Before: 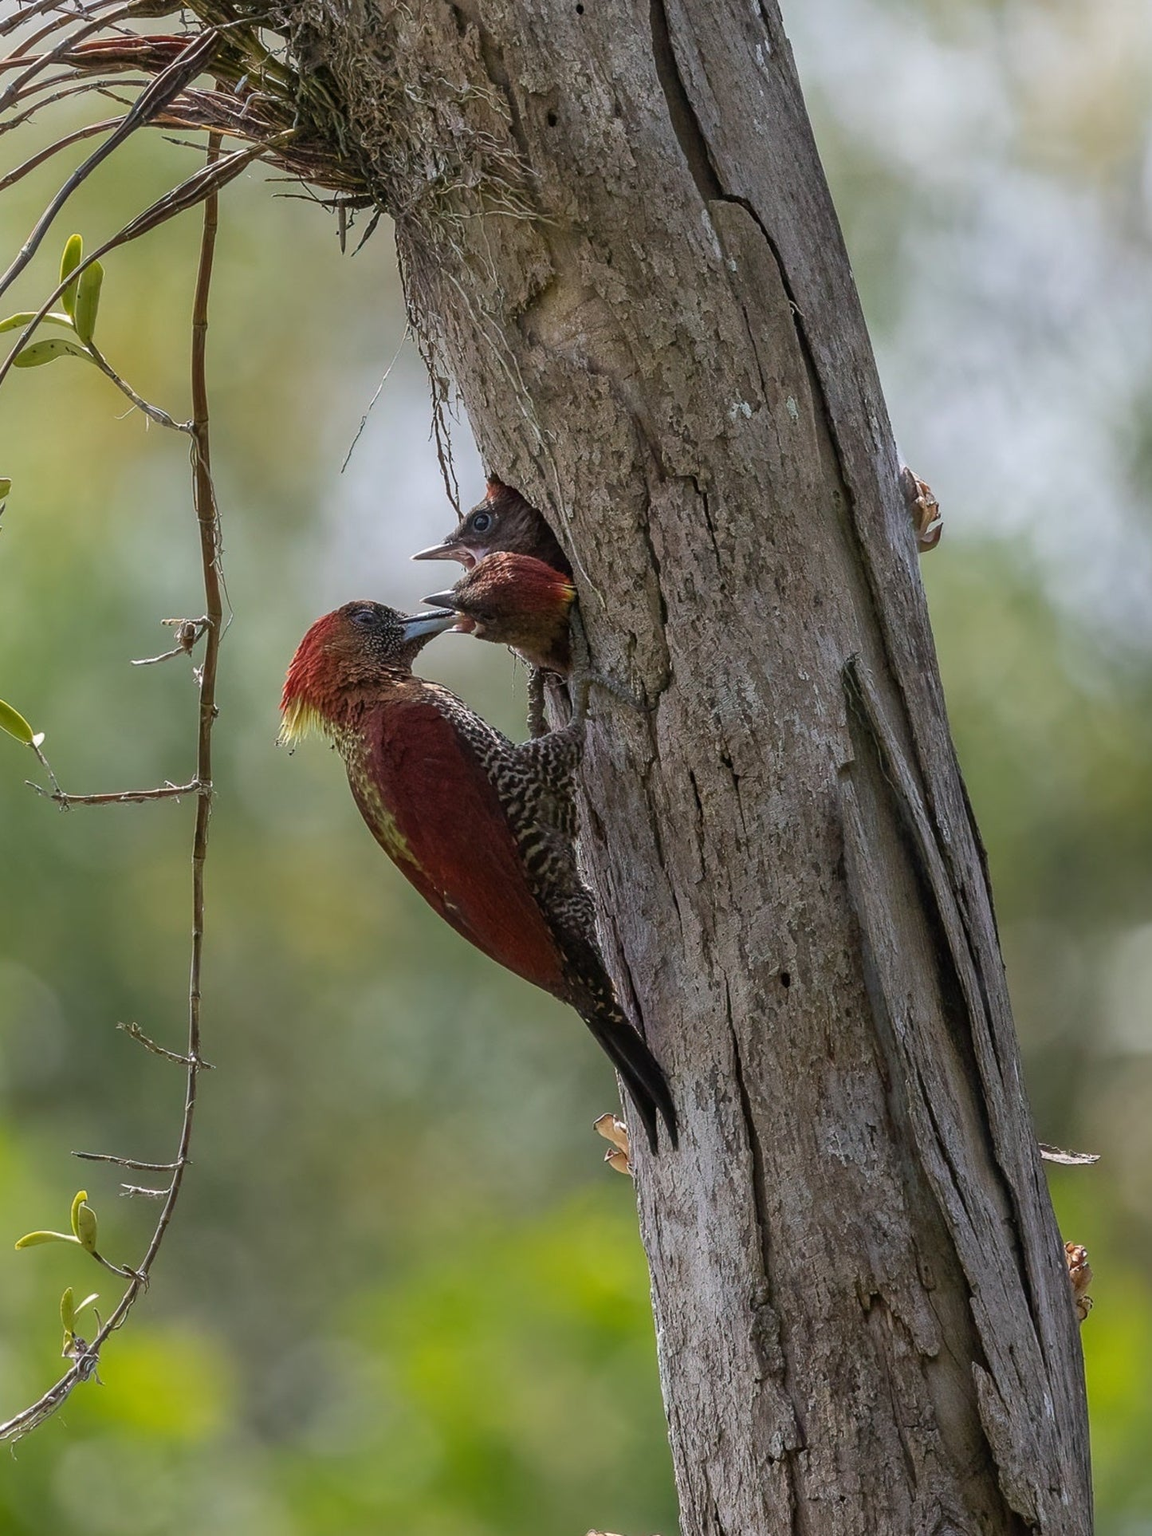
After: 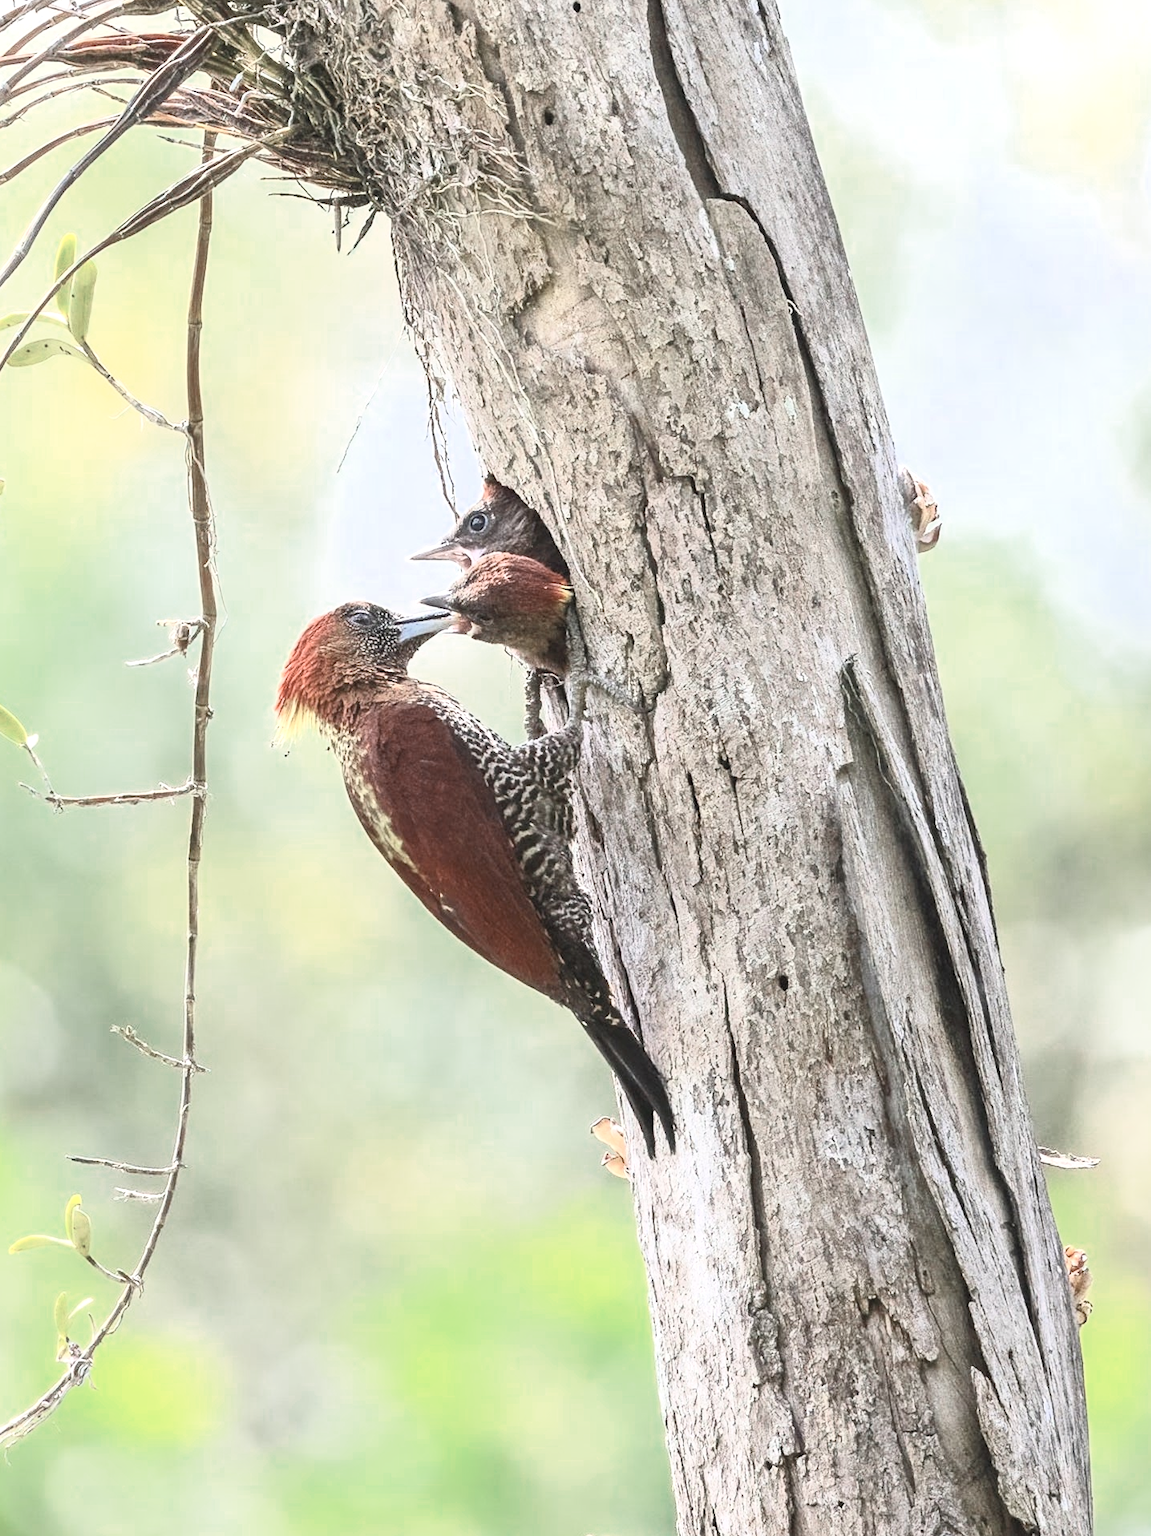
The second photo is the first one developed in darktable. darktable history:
exposure: black level correction 0, exposure 1.2 EV, compensate exposure bias true, compensate highlight preservation false
crop and rotate: left 0.614%, top 0.179%, bottom 0.309%
contrast brightness saturation: contrast 0.43, brightness 0.56, saturation -0.19
color zones: curves: ch0 [(0, 0.5) (0.125, 0.4) (0.25, 0.5) (0.375, 0.4) (0.5, 0.4) (0.625, 0.35) (0.75, 0.35) (0.875, 0.5)]; ch1 [(0, 0.35) (0.125, 0.45) (0.25, 0.35) (0.375, 0.35) (0.5, 0.35) (0.625, 0.35) (0.75, 0.45) (0.875, 0.35)]; ch2 [(0, 0.6) (0.125, 0.5) (0.25, 0.5) (0.375, 0.6) (0.5, 0.6) (0.625, 0.5) (0.75, 0.5) (0.875, 0.5)]
